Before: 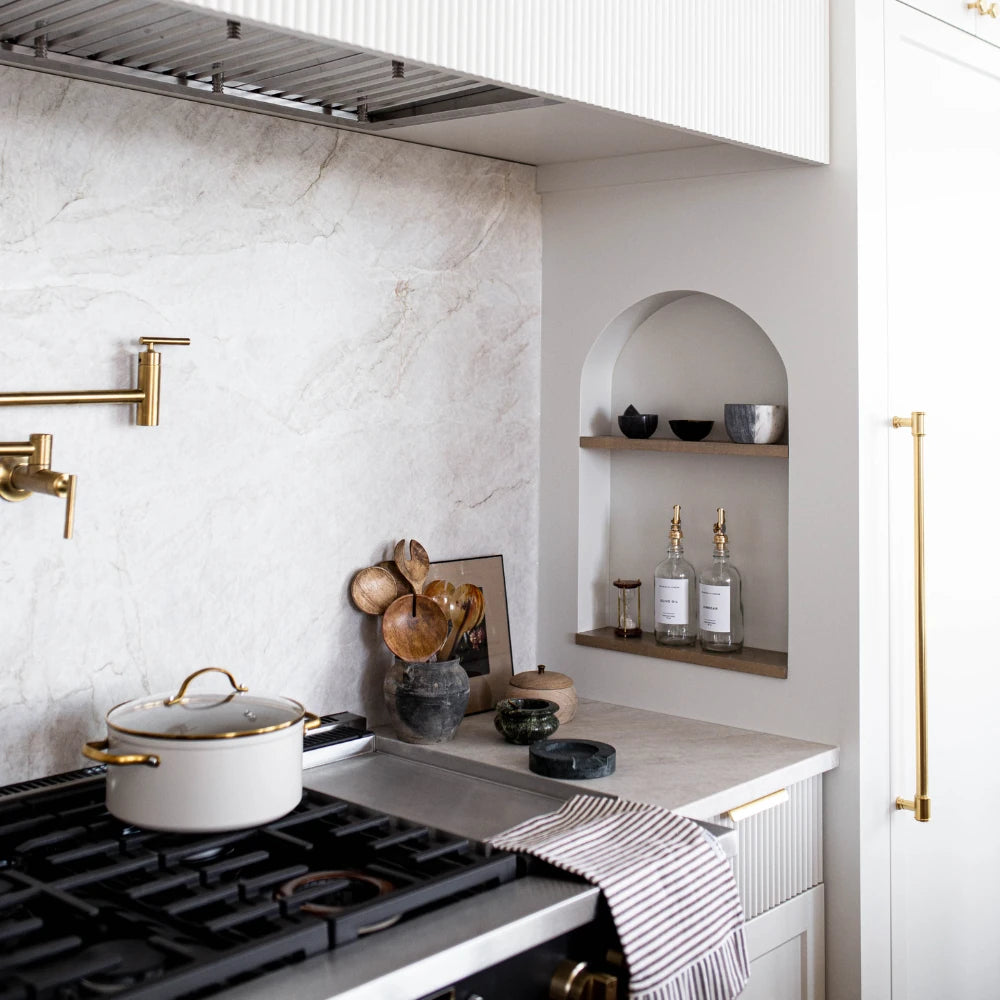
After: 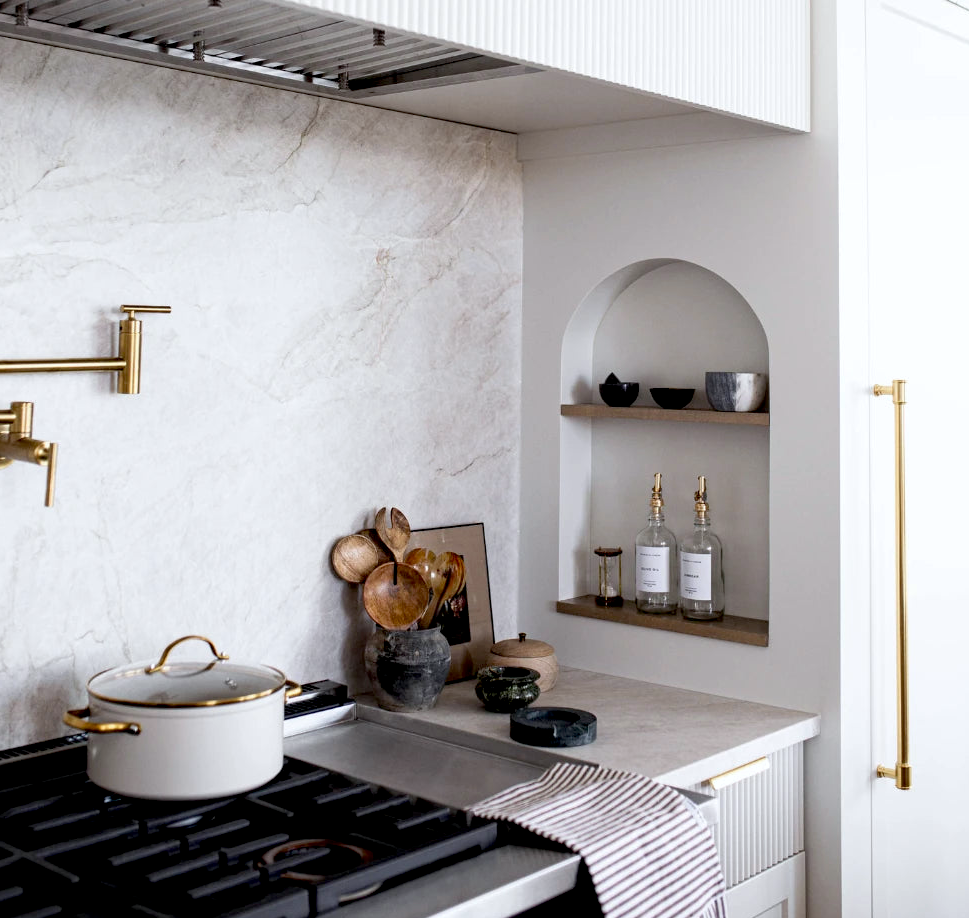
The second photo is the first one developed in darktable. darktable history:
exposure: black level correction 0.012, compensate highlight preservation false
crop: left 1.964%, top 3.251%, right 1.122%, bottom 4.933%
white balance: red 0.988, blue 1.017
